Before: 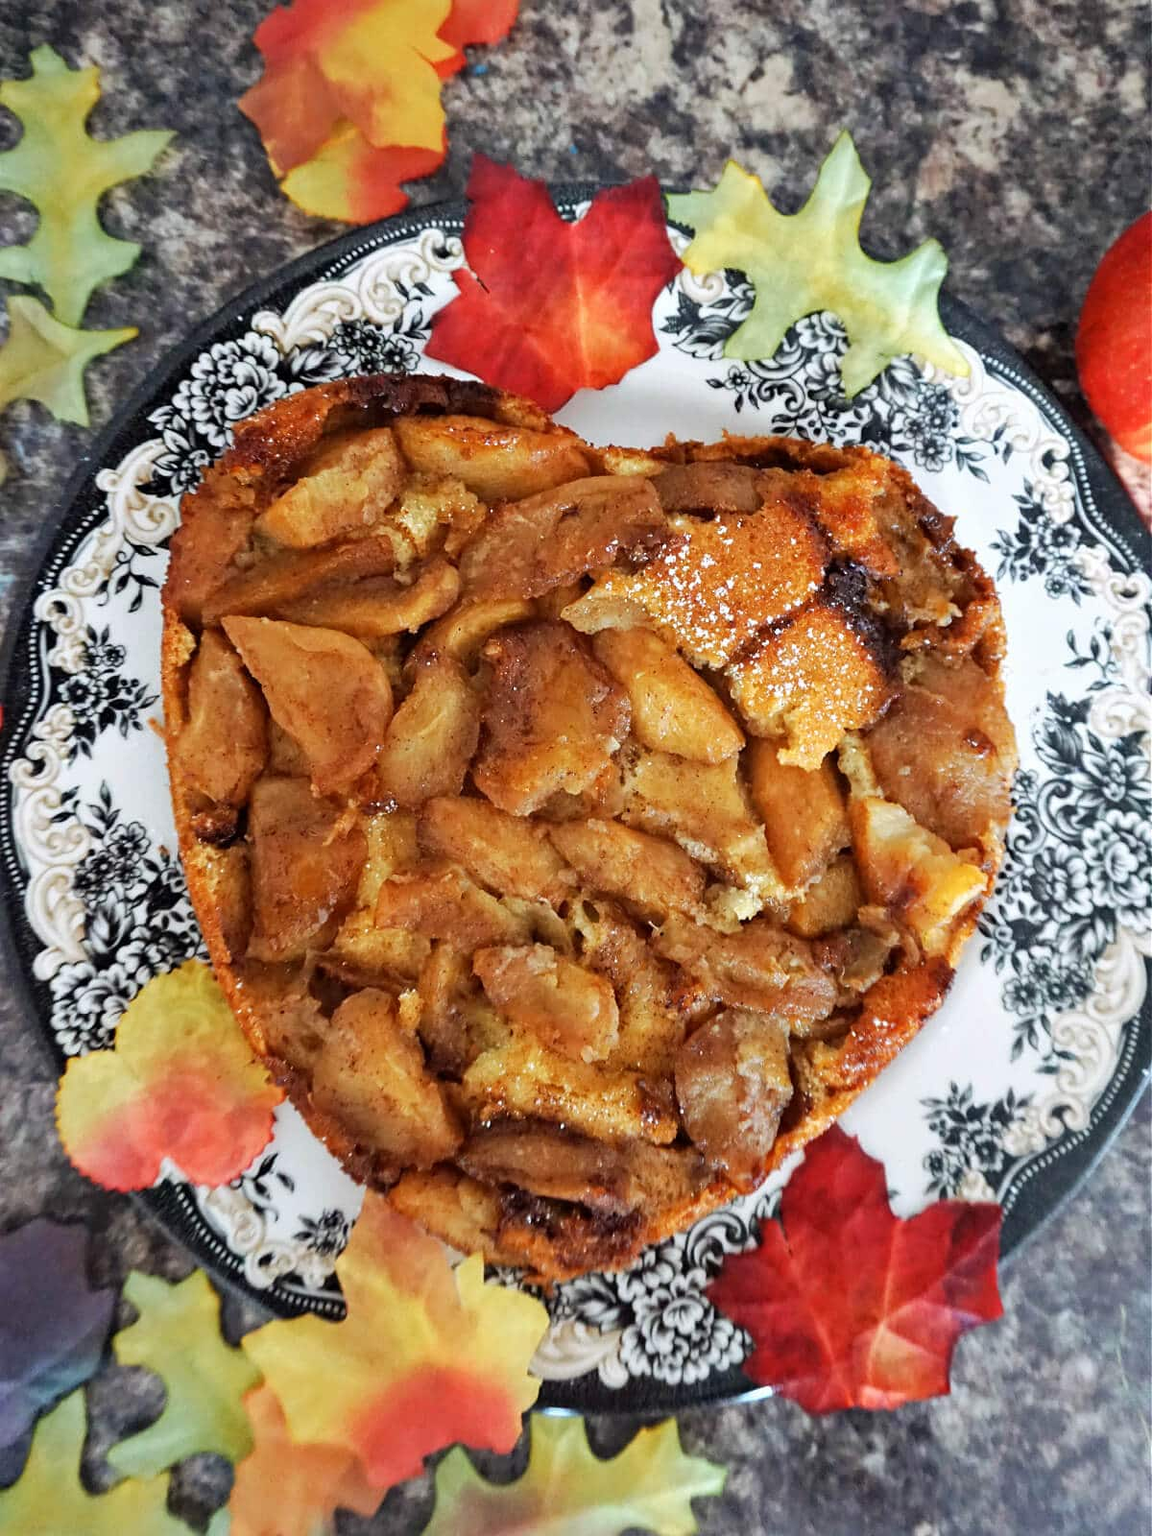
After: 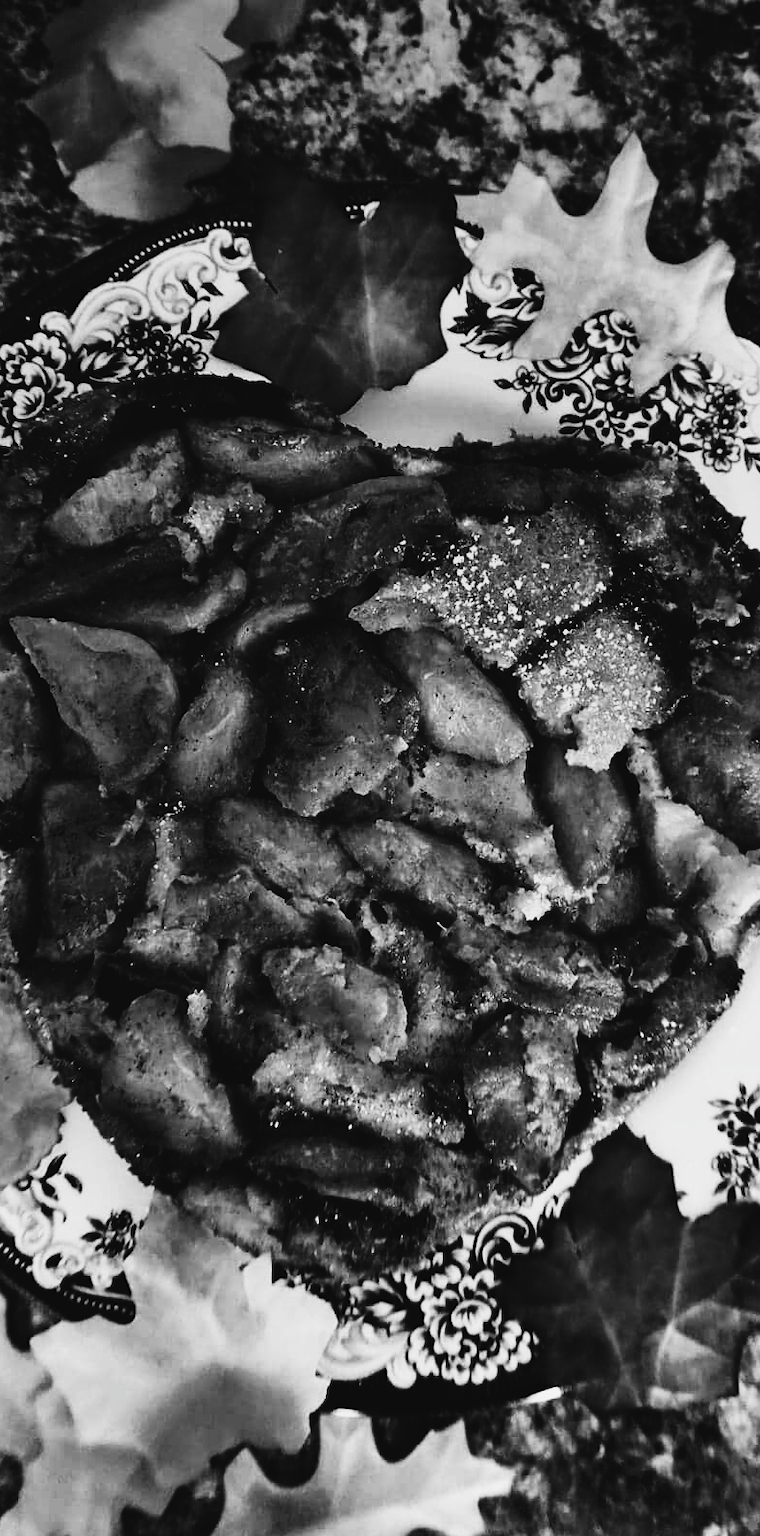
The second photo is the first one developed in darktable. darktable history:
tone curve: curves: ch0 [(0, 0.037) (0.045, 0.055) (0.155, 0.138) (0.29, 0.325) (0.428, 0.513) (0.604, 0.71) (0.824, 0.882) (1, 0.965)]; ch1 [(0, 0) (0.339, 0.334) (0.445, 0.419) (0.476, 0.454) (0.498, 0.498) (0.53, 0.515) (0.557, 0.556) (0.609, 0.649) (0.716, 0.746) (1, 1)]; ch2 [(0, 0) (0.327, 0.318) (0.417, 0.426) (0.46, 0.453) (0.502, 0.5) (0.526, 0.52) (0.554, 0.541) (0.626, 0.65) (0.749, 0.746) (1, 1)], color space Lab, independent channels, preserve colors none
contrast brightness saturation: contrast 0.02, brightness -1, saturation -1
crop and rotate: left 18.442%, right 15.508%
color correction: saturation 0.2
graduated density: rotation -0.352°, offset 57.64
base curve: curves: ch0 [(0, 0) (0.028, 0.03) (0.121, 0.232) (0.46, 0.748) (0.859, 0.968) (1, 1)], preserve colors none
